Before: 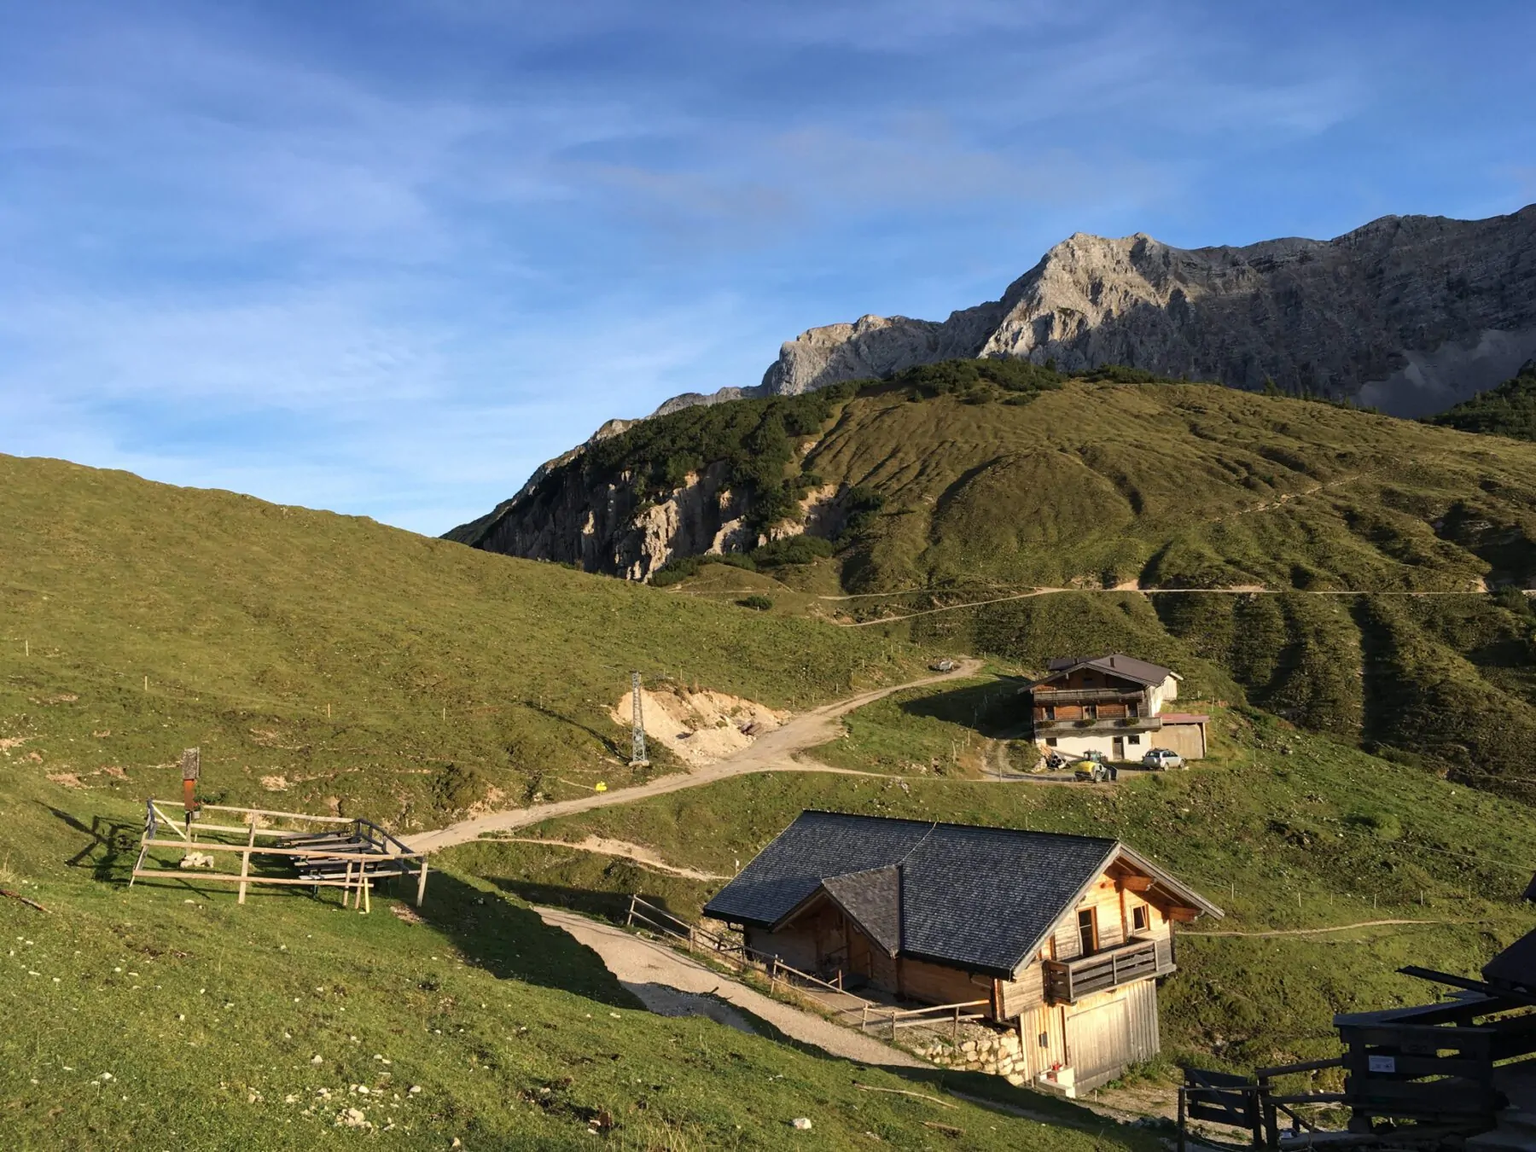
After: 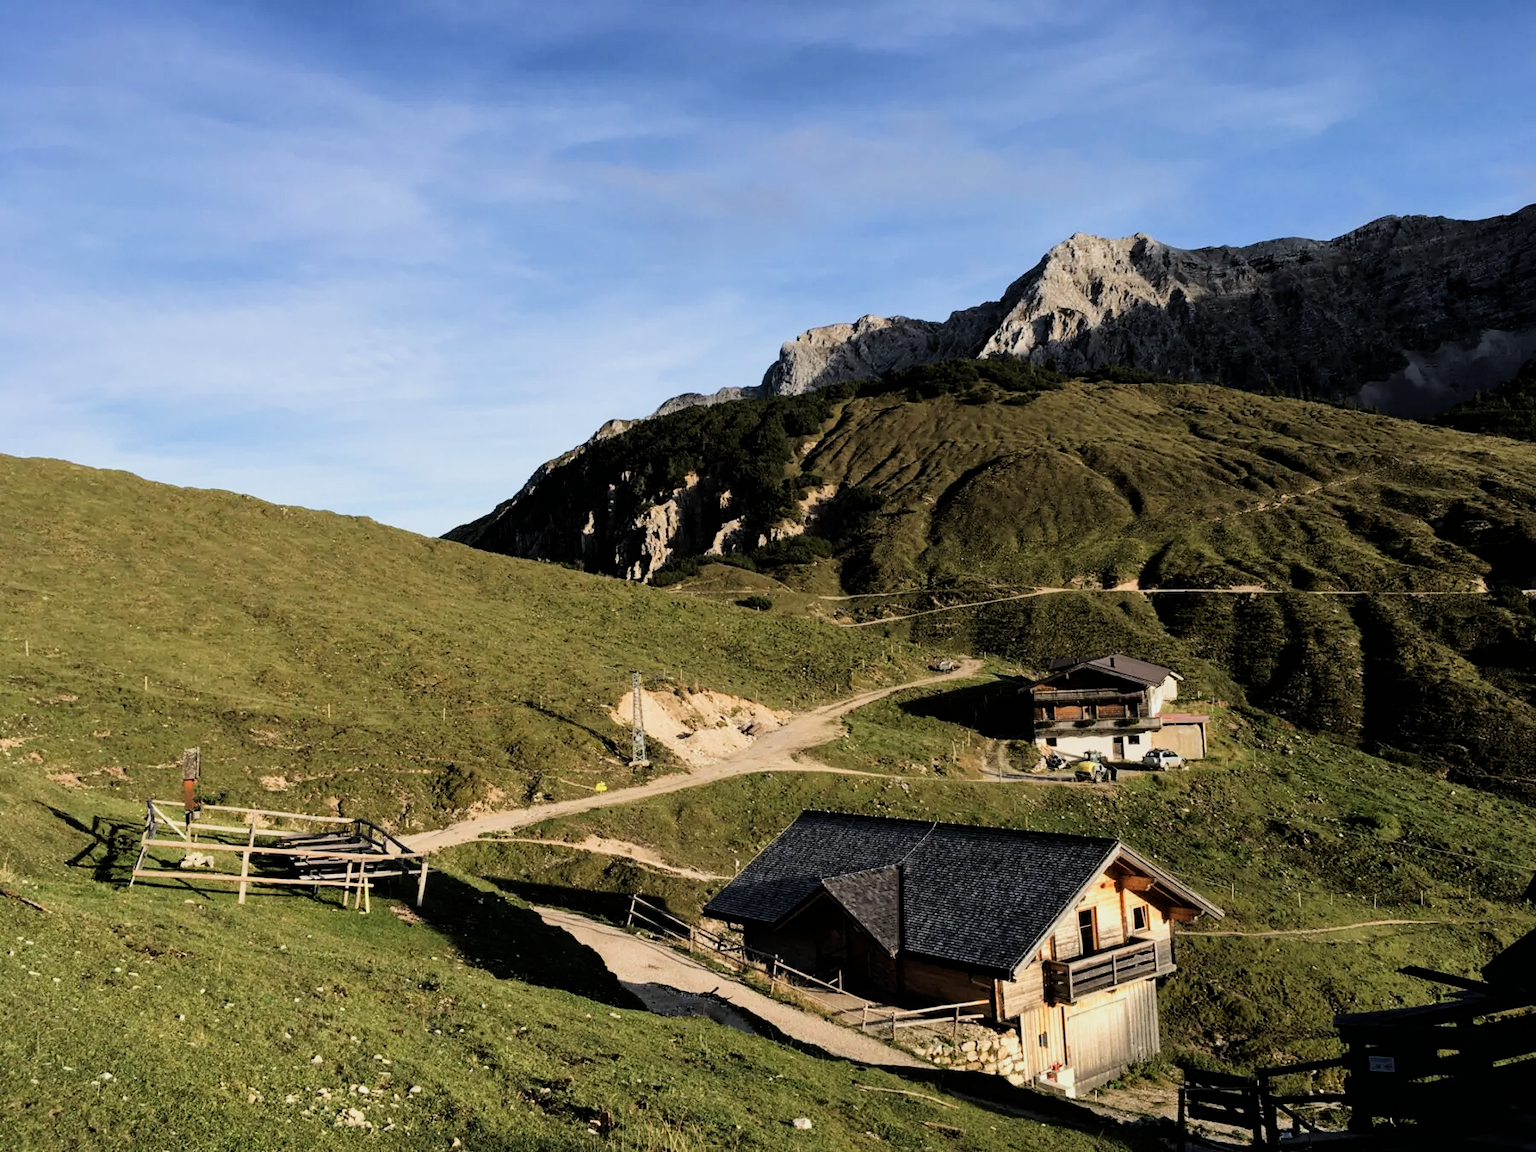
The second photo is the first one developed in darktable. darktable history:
filmic rgb: black relative exposure -5.02 EV, white relative exposure 3.51 EV, hardness 3.18, contrast 1.388, highlights saturation mix -49.68%
